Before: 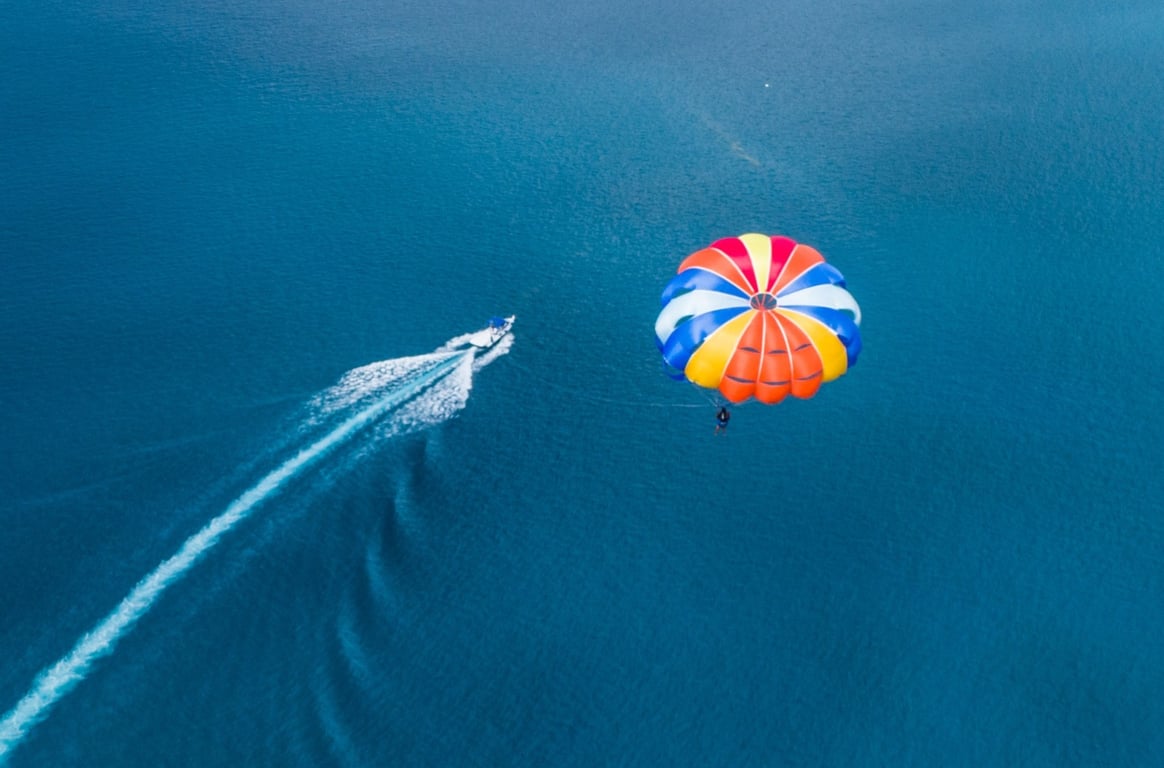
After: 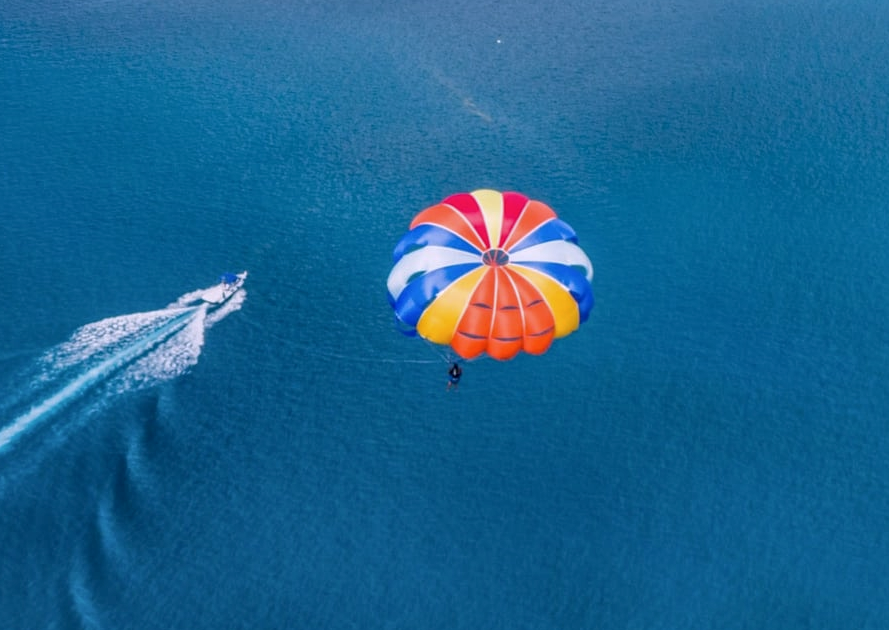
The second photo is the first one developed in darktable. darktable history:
crop: left 23.095%, top 5.827%, bottom 11.854%
tone equalizer: -8 EV 0.25 EV, -7 EV 0.417 EV, -6 EV 0.417 EV, -5 EV 0.25 EV, -3 EV -0.25 EV, -2 EV -0.417 EV, -1 EV -0.417 EV, +0 EV -0.25 EV, edges refinement/feathering 500, mask exposure compensation -1.57 EV, preserve details guided filter
white balance: red 1.05, blue 1.072
shadows and highlights: shadows 37.27, highlights -28.18, soften with gaussian
local contrast: on, module defaults
